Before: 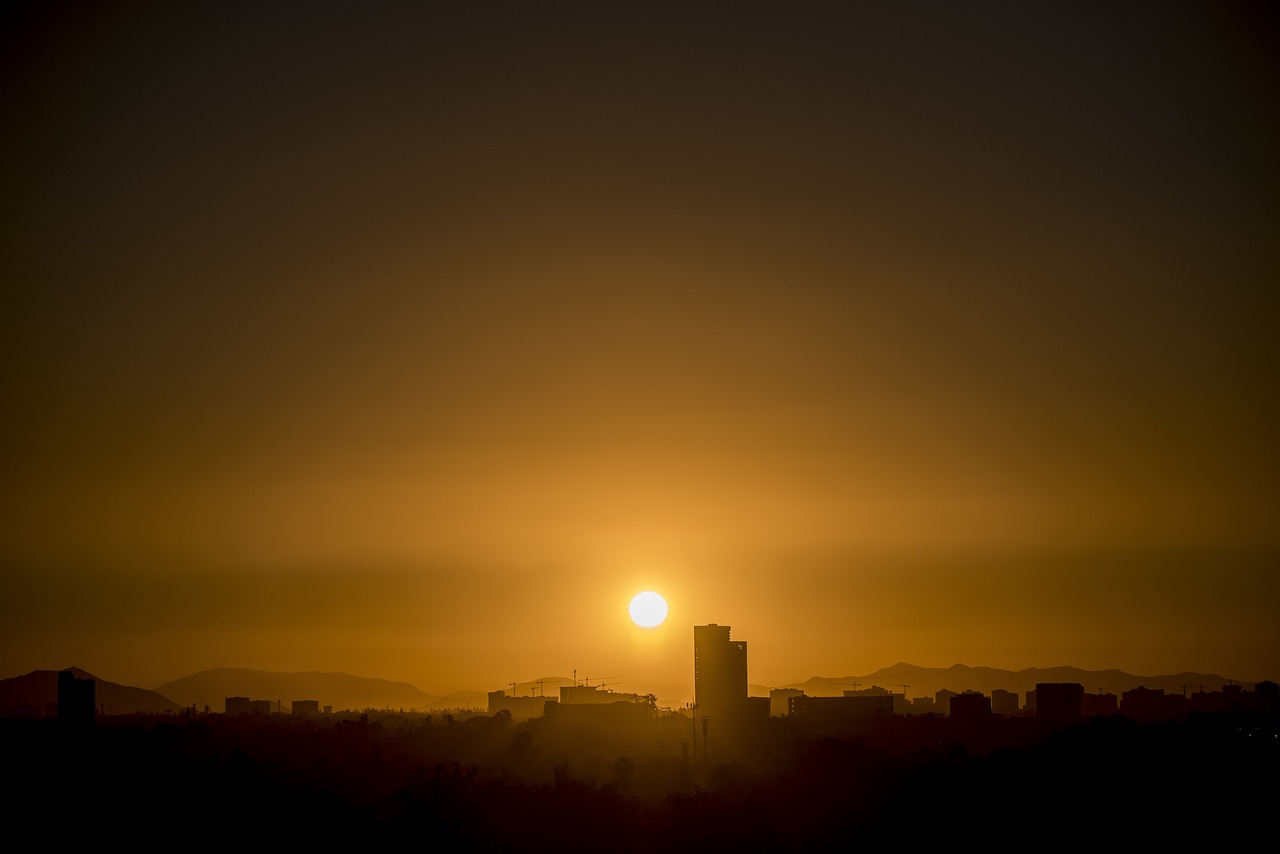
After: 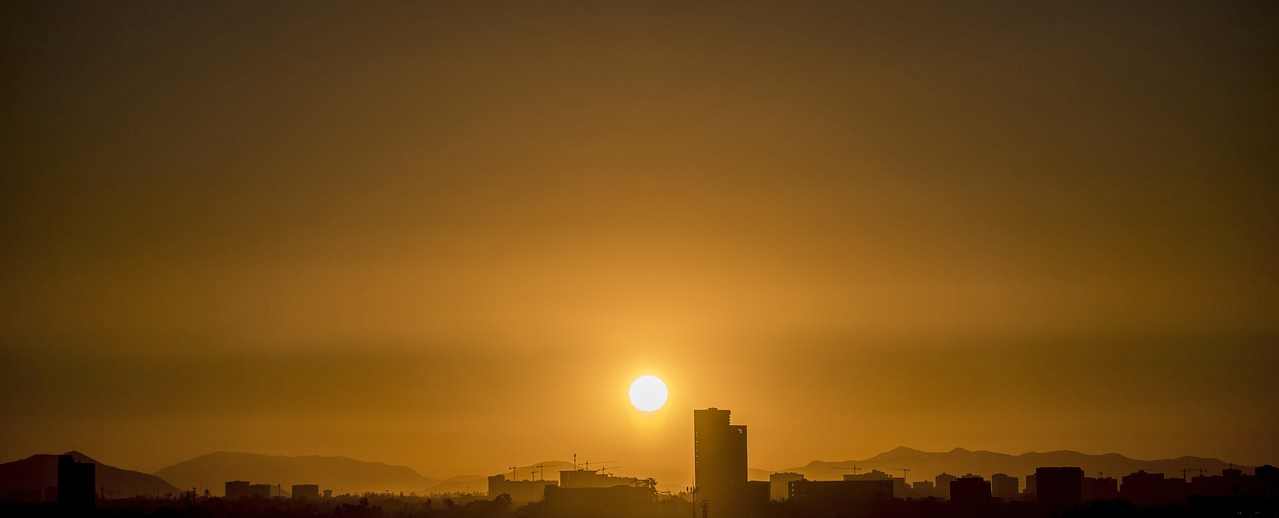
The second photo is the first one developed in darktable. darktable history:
sharpen: radius 5.325, amount 0.312, threshold 26.433
shadows and highlights: shadows 37.27, highlights -28.18, soften with gaussian
crop and rotate: top 25.357%, bottom 13.942%
